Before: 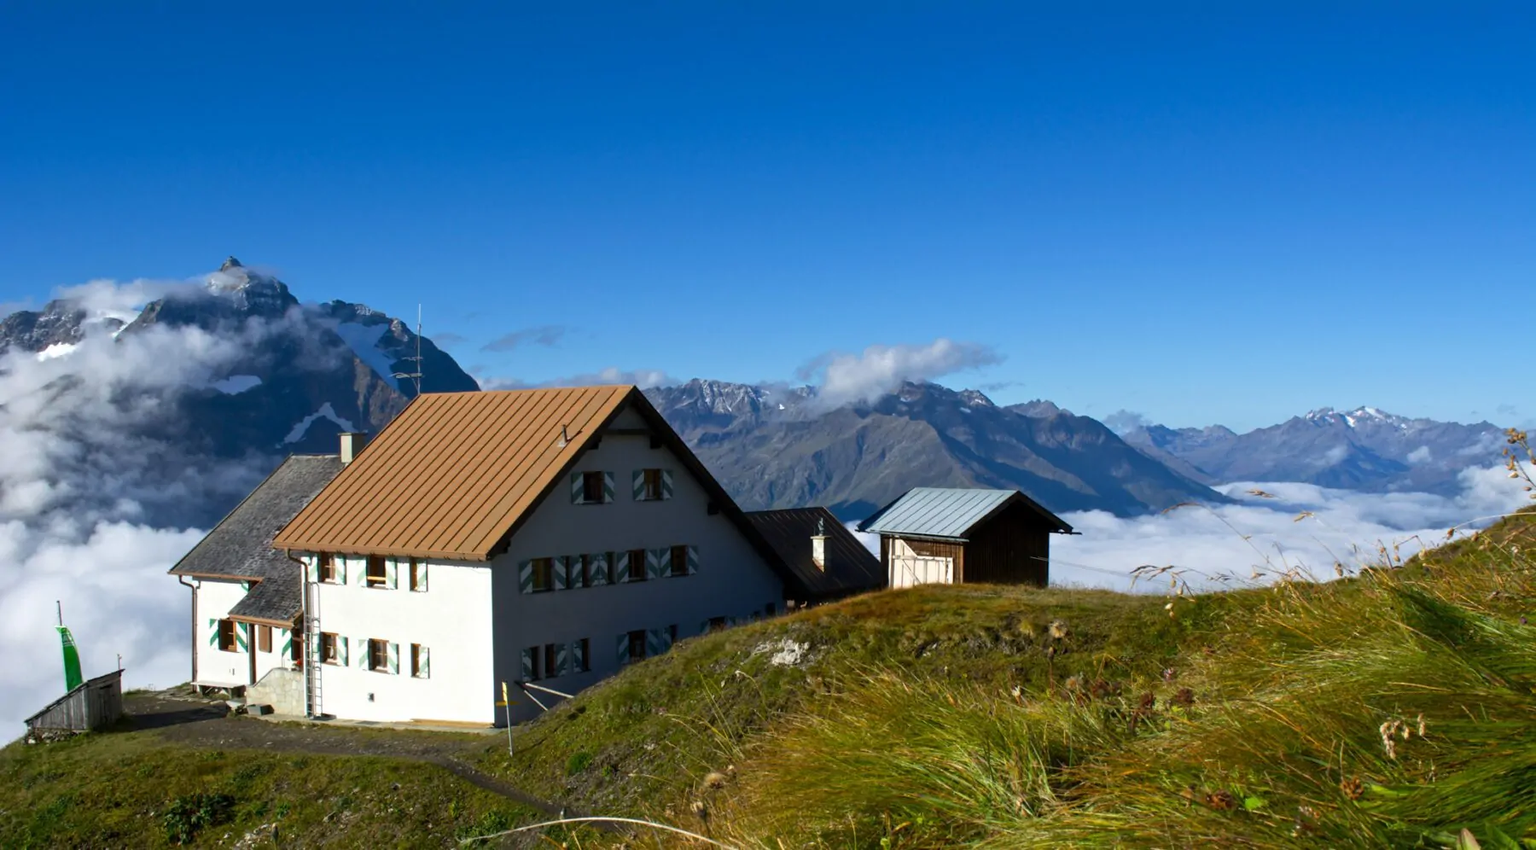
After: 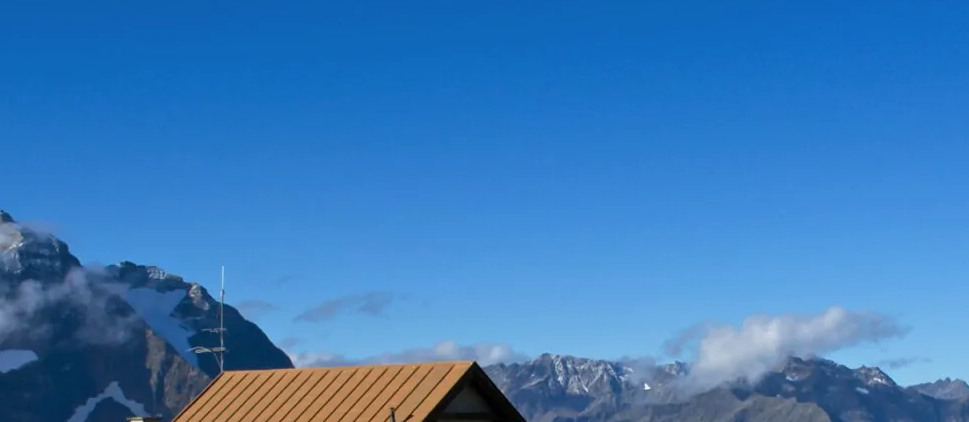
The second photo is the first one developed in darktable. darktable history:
contrast brightness saturation: saturation -0.026
exposure: compensate exposure bias true, compensate highlight preservation false
crop: left 14.983%, top 9.044%, right 31.175%, bottom 48.507%
